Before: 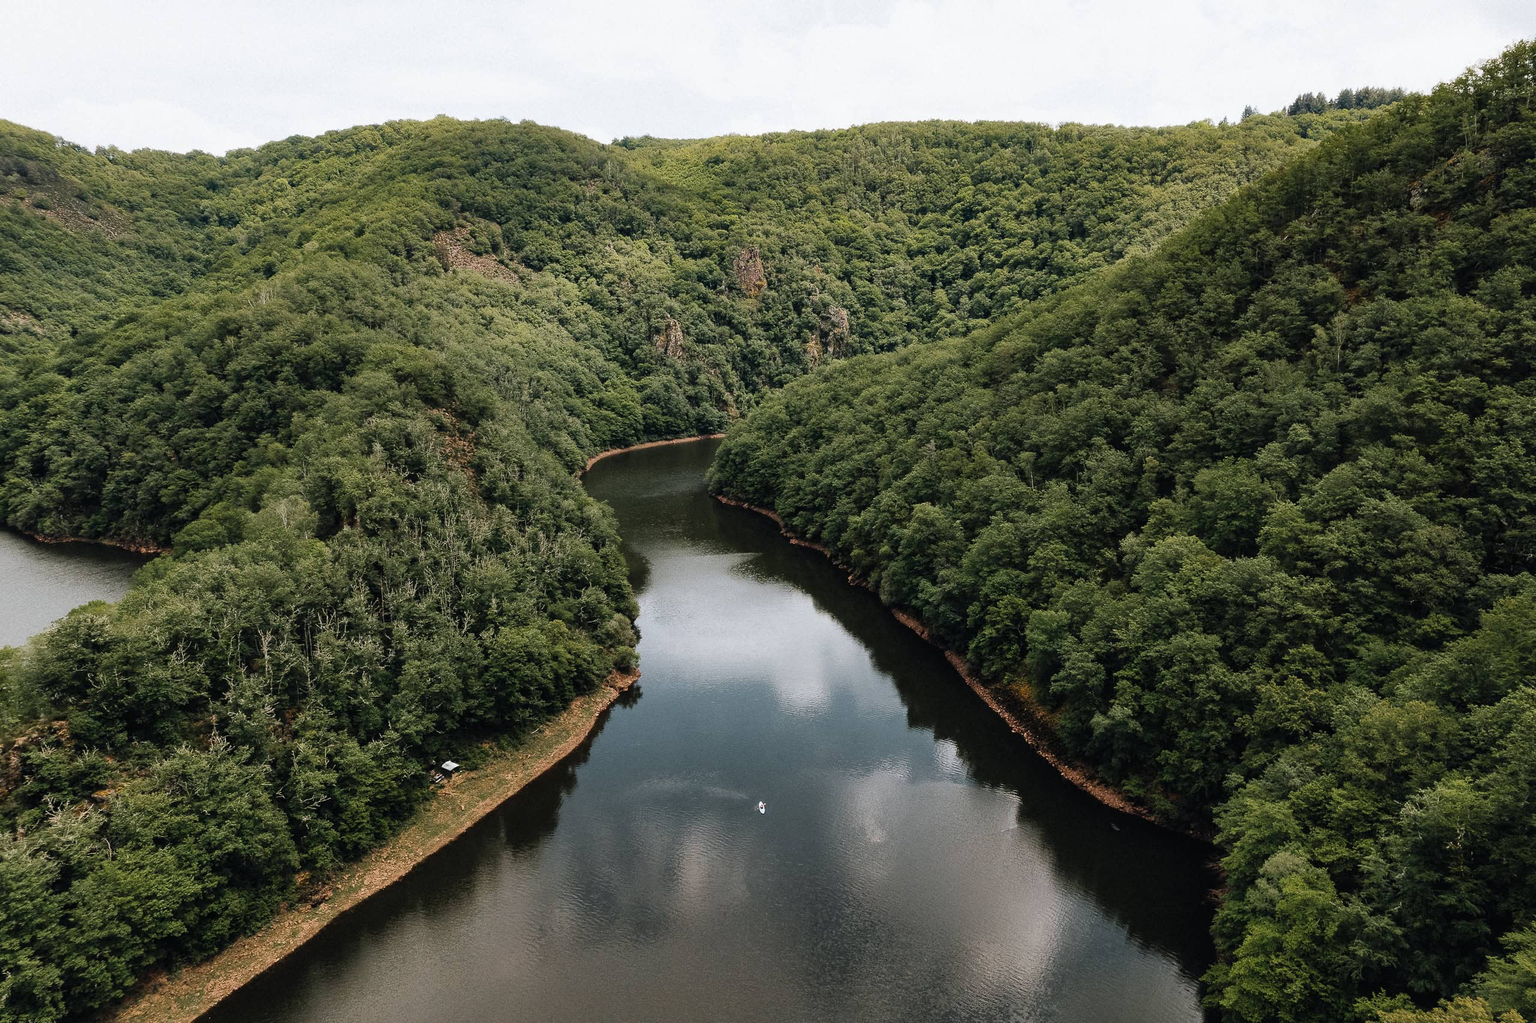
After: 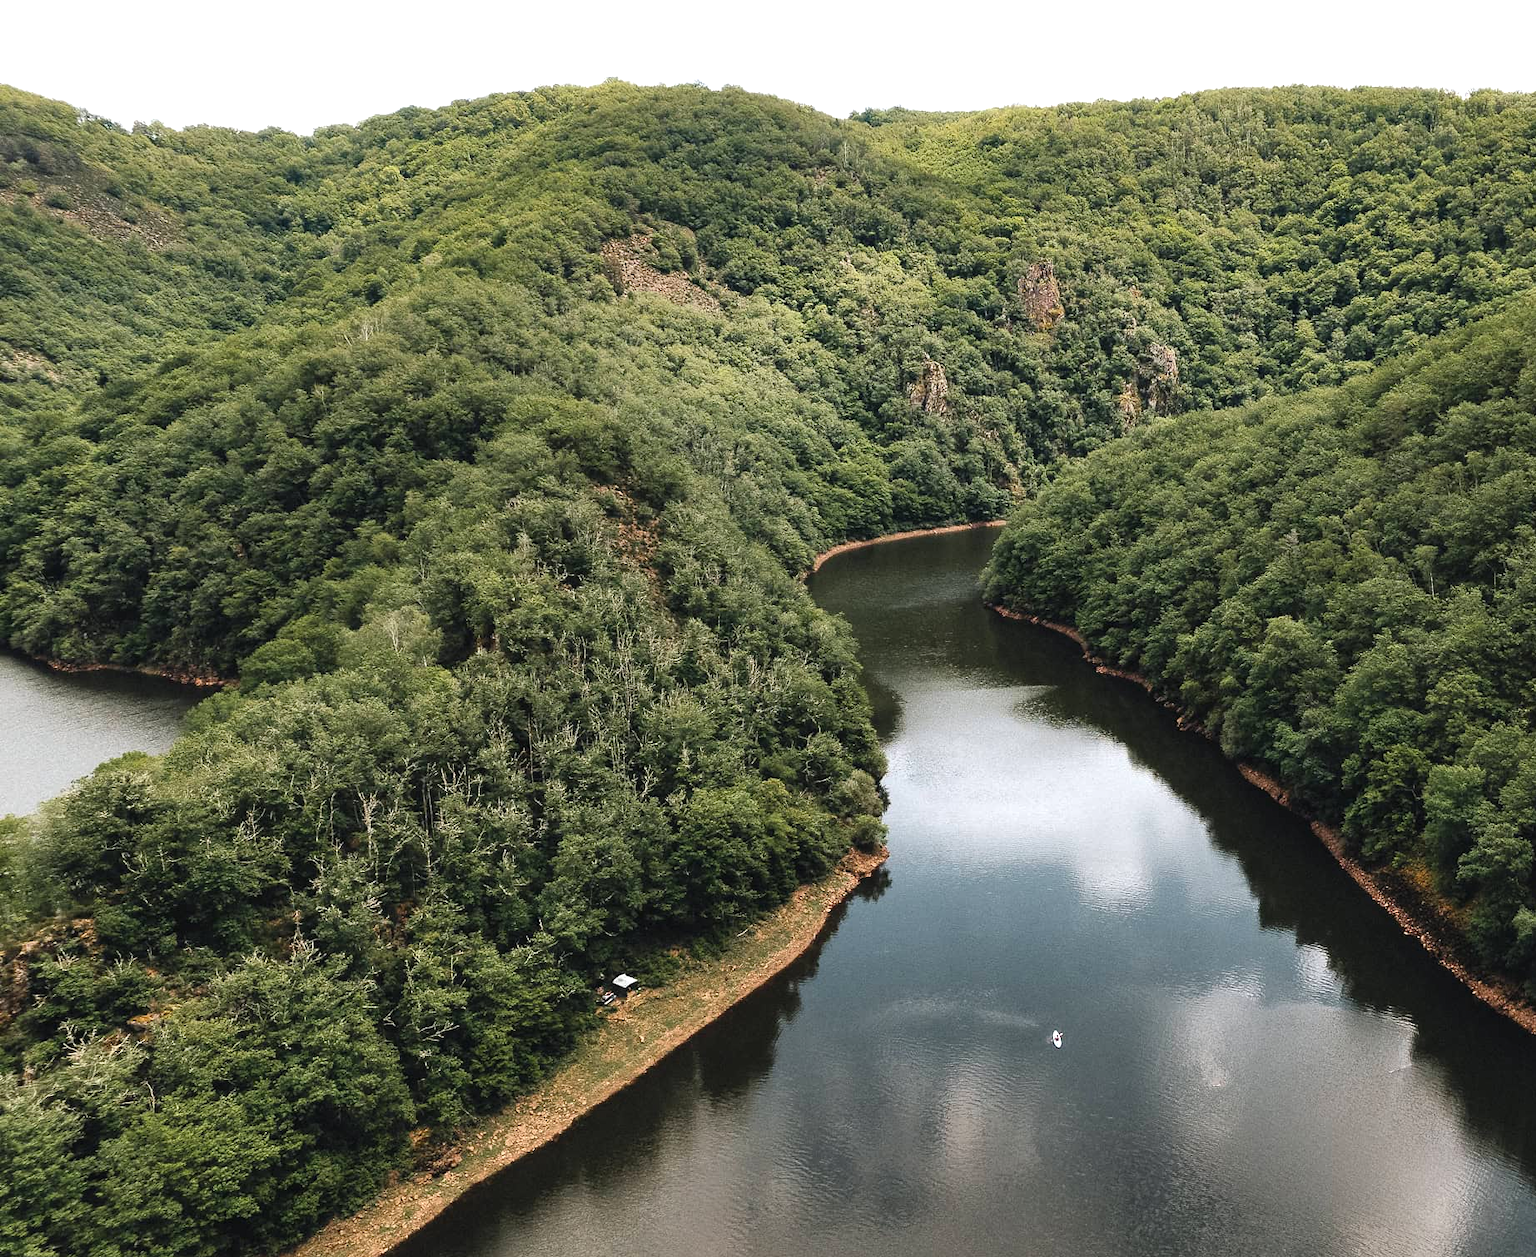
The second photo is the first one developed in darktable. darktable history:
crop: top 5.789%, right 27.894%, bottom 5.591%
exposure: black level correction -0.002, exposure 0.547 EV, compensate highlight preservation false
